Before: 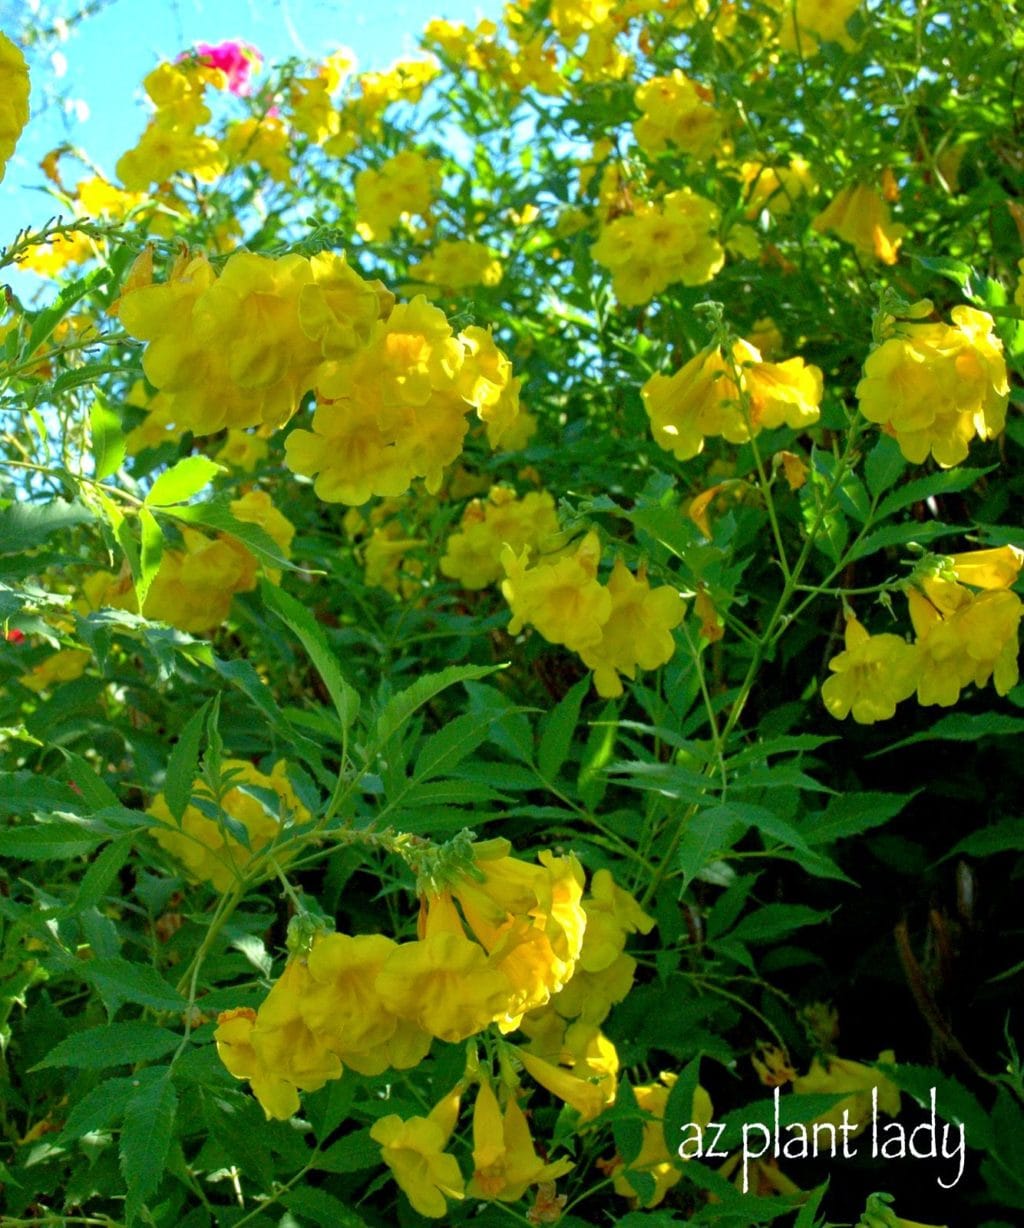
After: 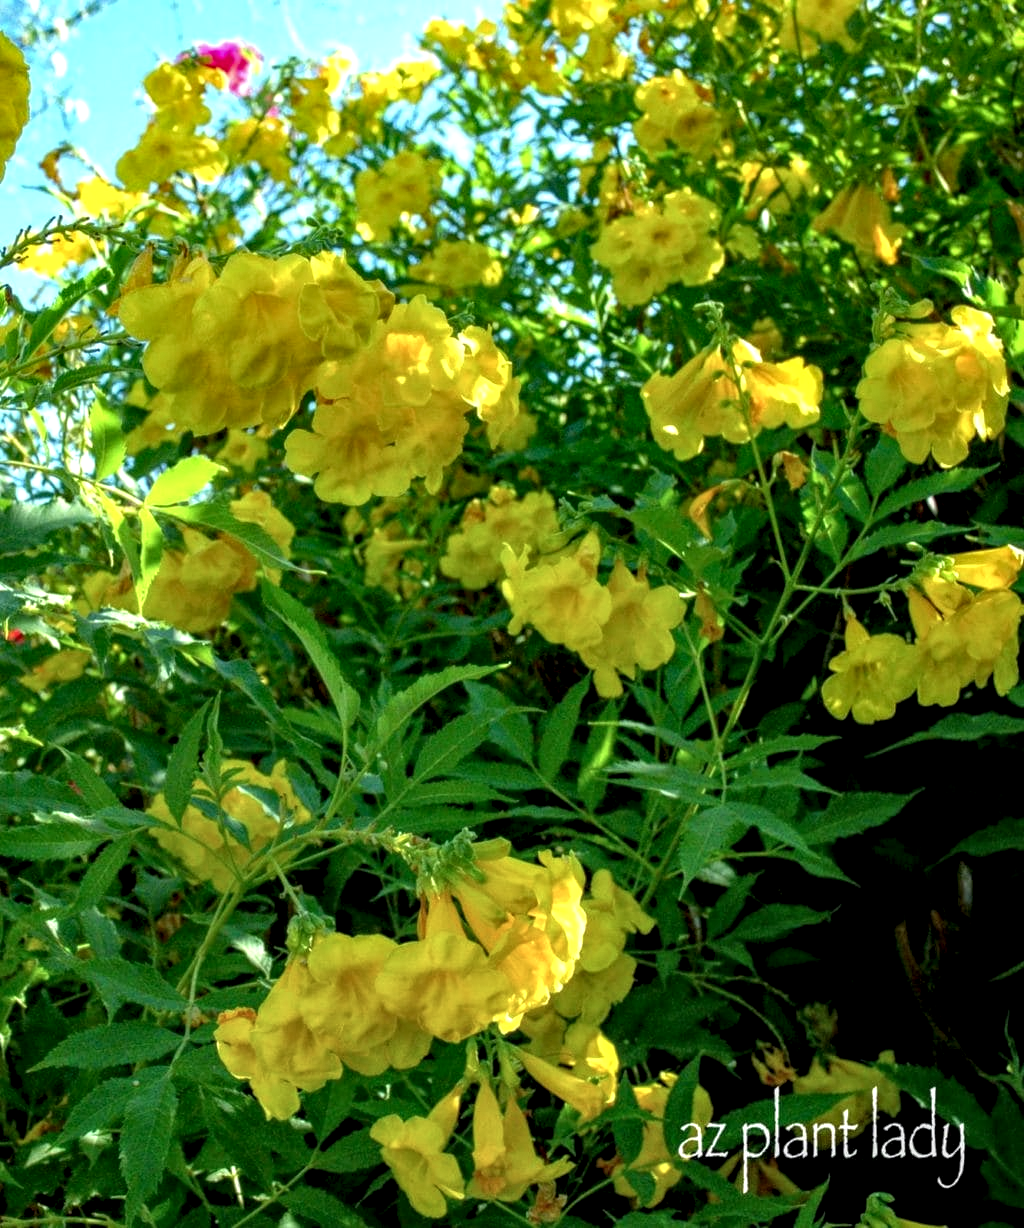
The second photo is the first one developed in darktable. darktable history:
local contrast: highlights 60%, shadows 59%, detail 160%
